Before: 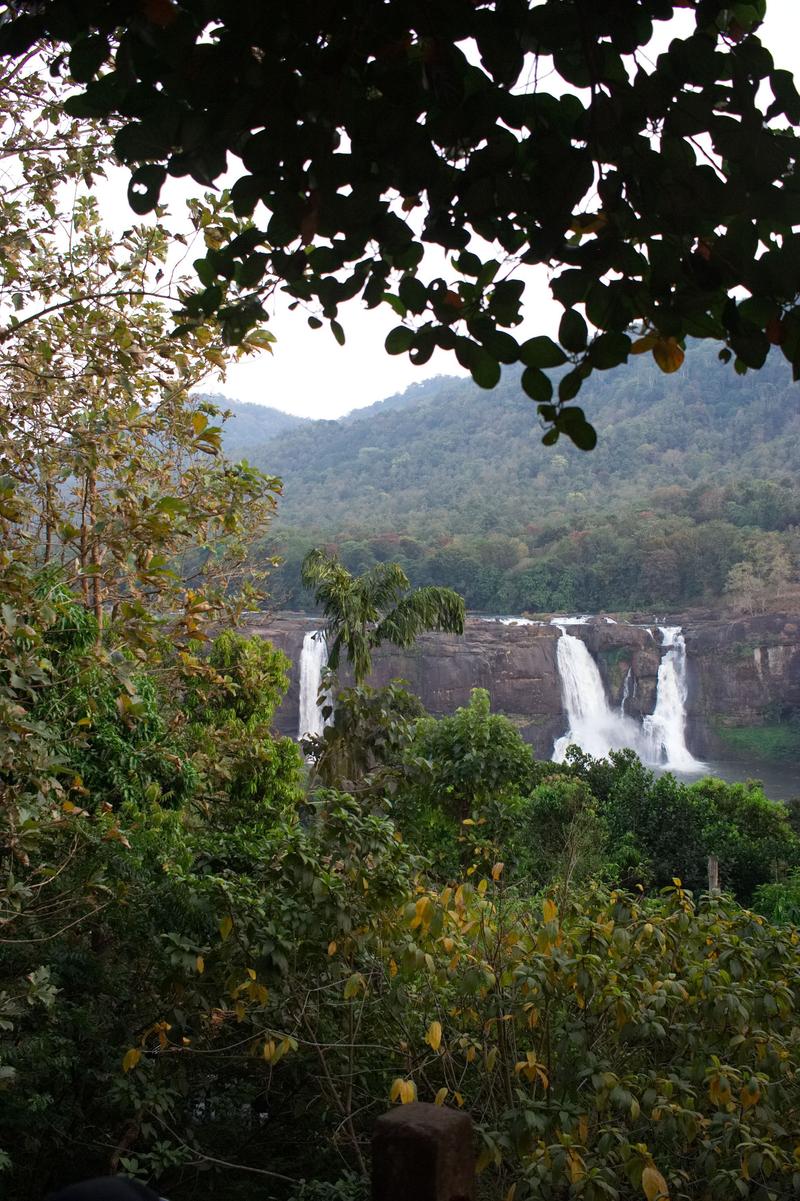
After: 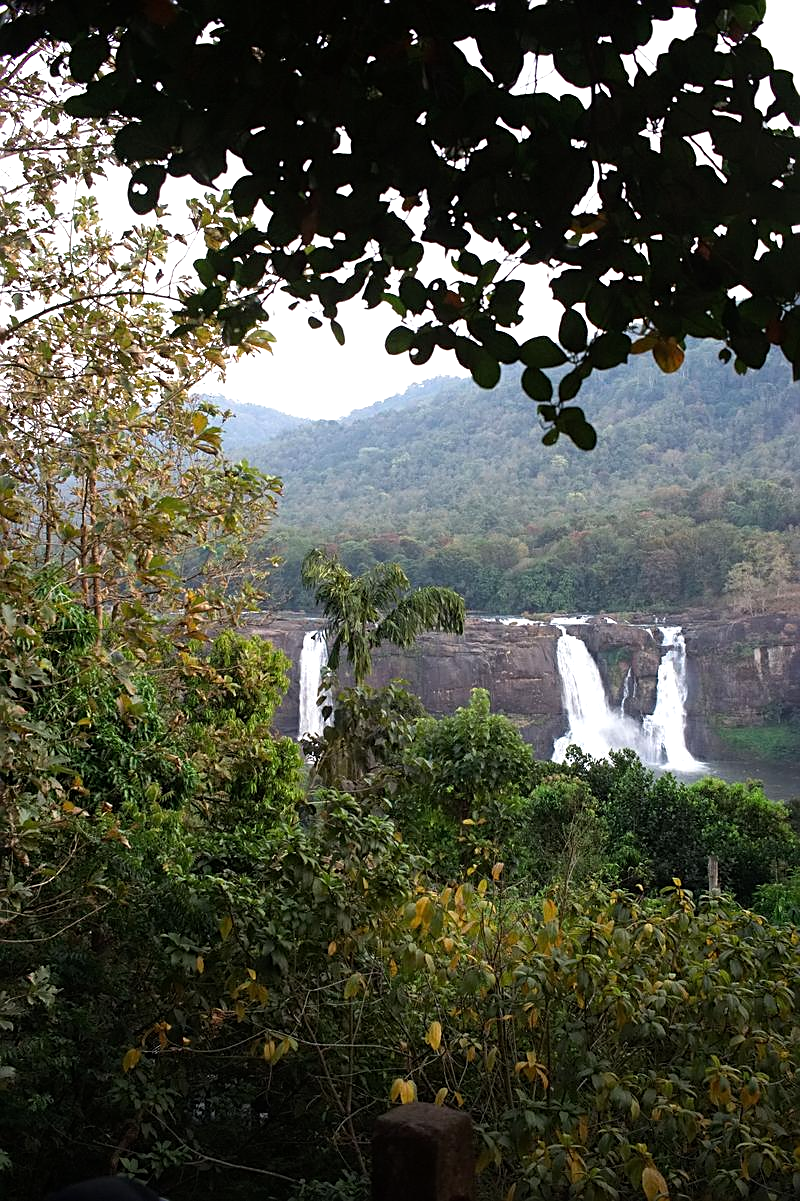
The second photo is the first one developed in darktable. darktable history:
sharpen: on, module defaults
tone equalizer: -8 EV -0.423 EV, -7 EV -0.381 EV, -6 EV -0.333 EV, -5 EV -0.256 EV, -3 EV 0.227 EV, -2 EV 0.318 EV, -1 EV 0.384 EV, +0 EV 0.439 EV
